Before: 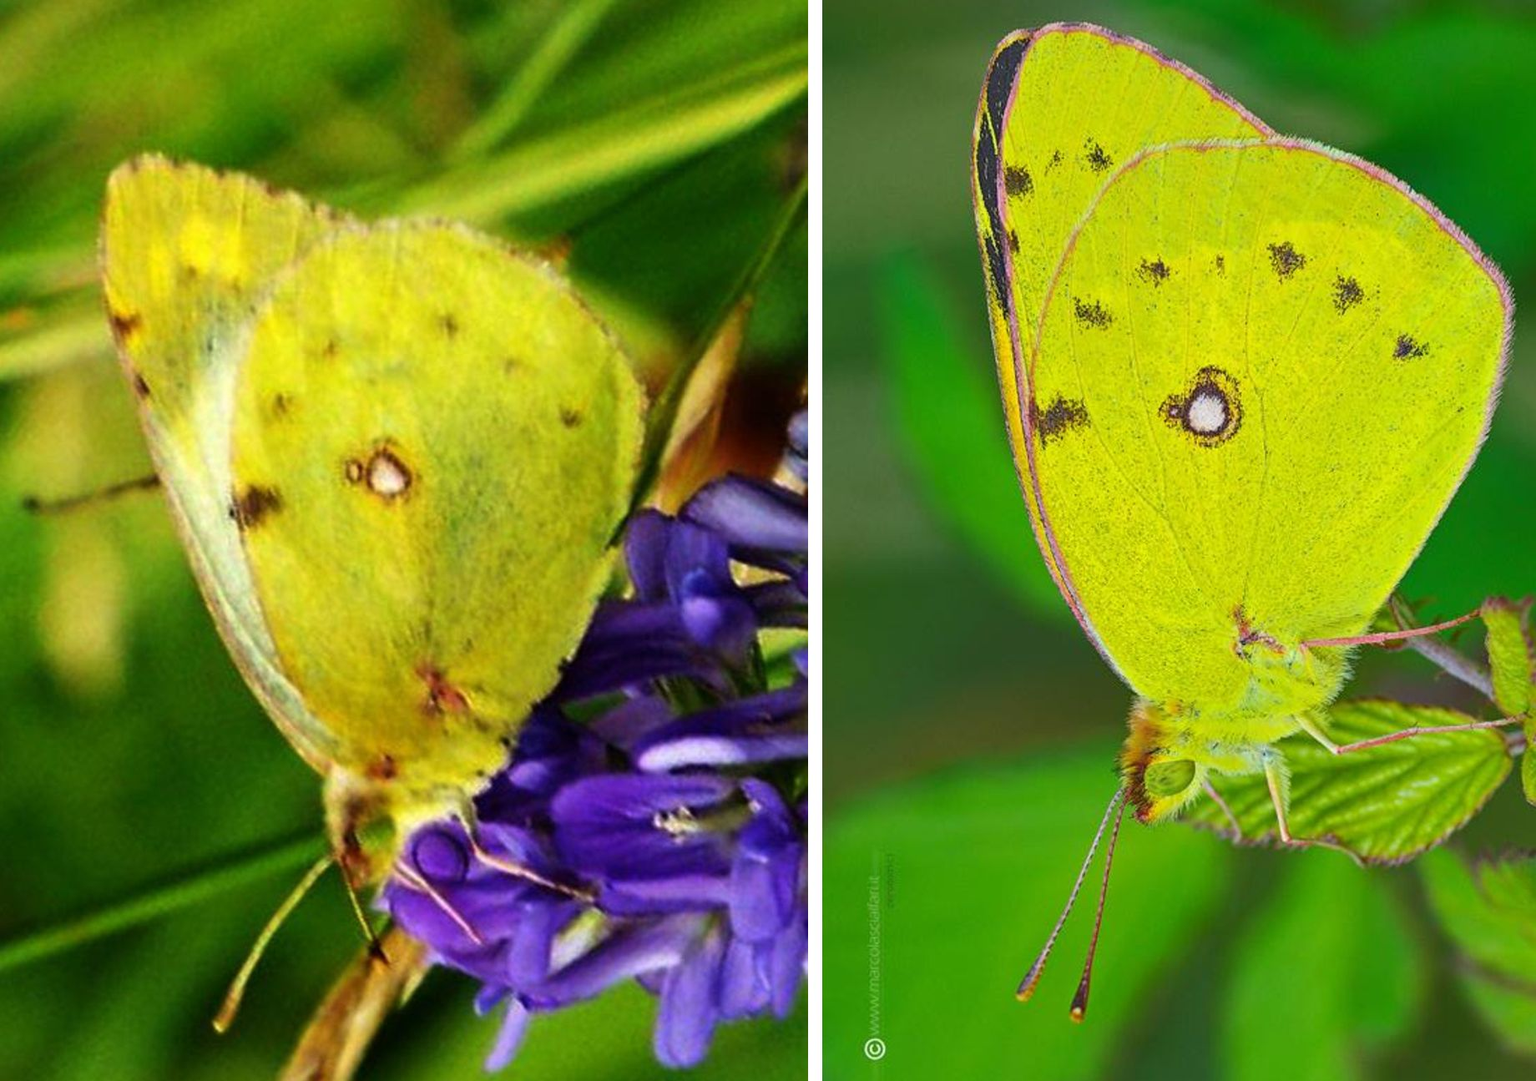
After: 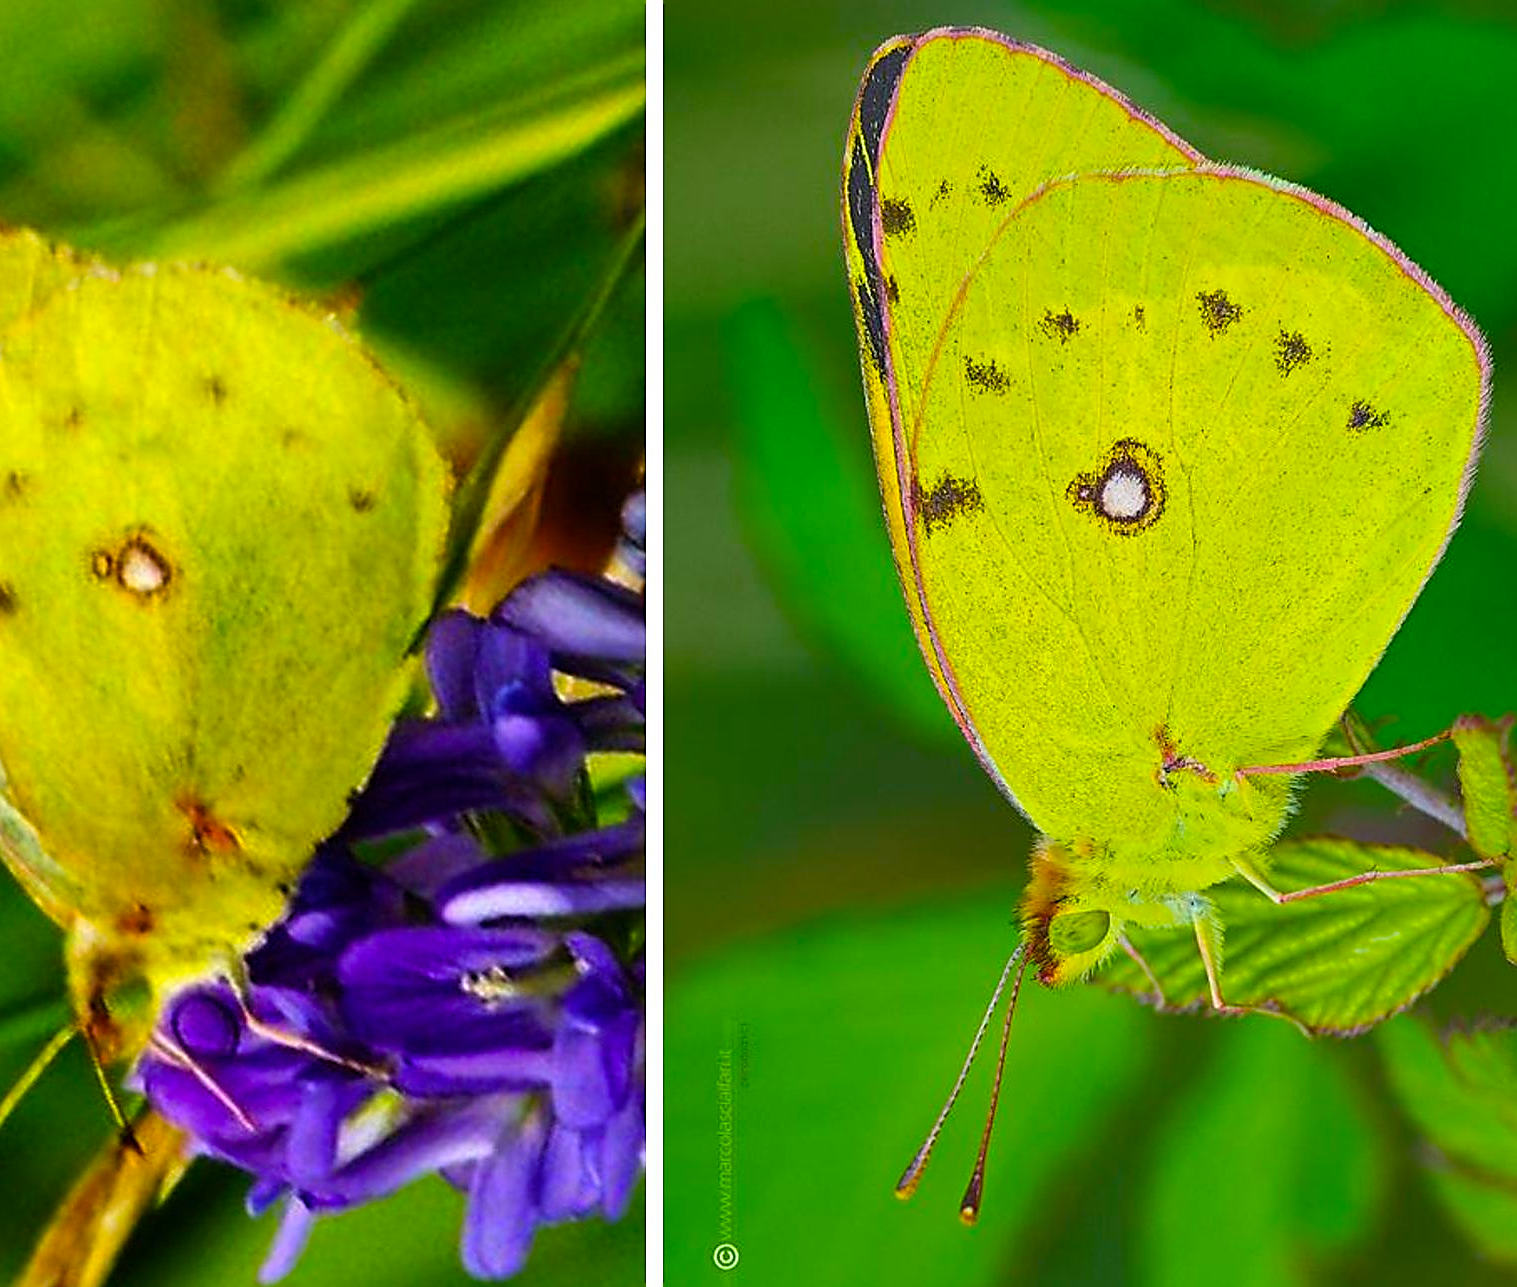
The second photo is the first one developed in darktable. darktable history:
crop: left 17.501%, bottom 0.03%
color balance rgb: perceptual saturation grading › global saturation 30.876%, global vibrance 9.707%
sharpen: radius 1.38, amount 1.232, threshold 0.751
